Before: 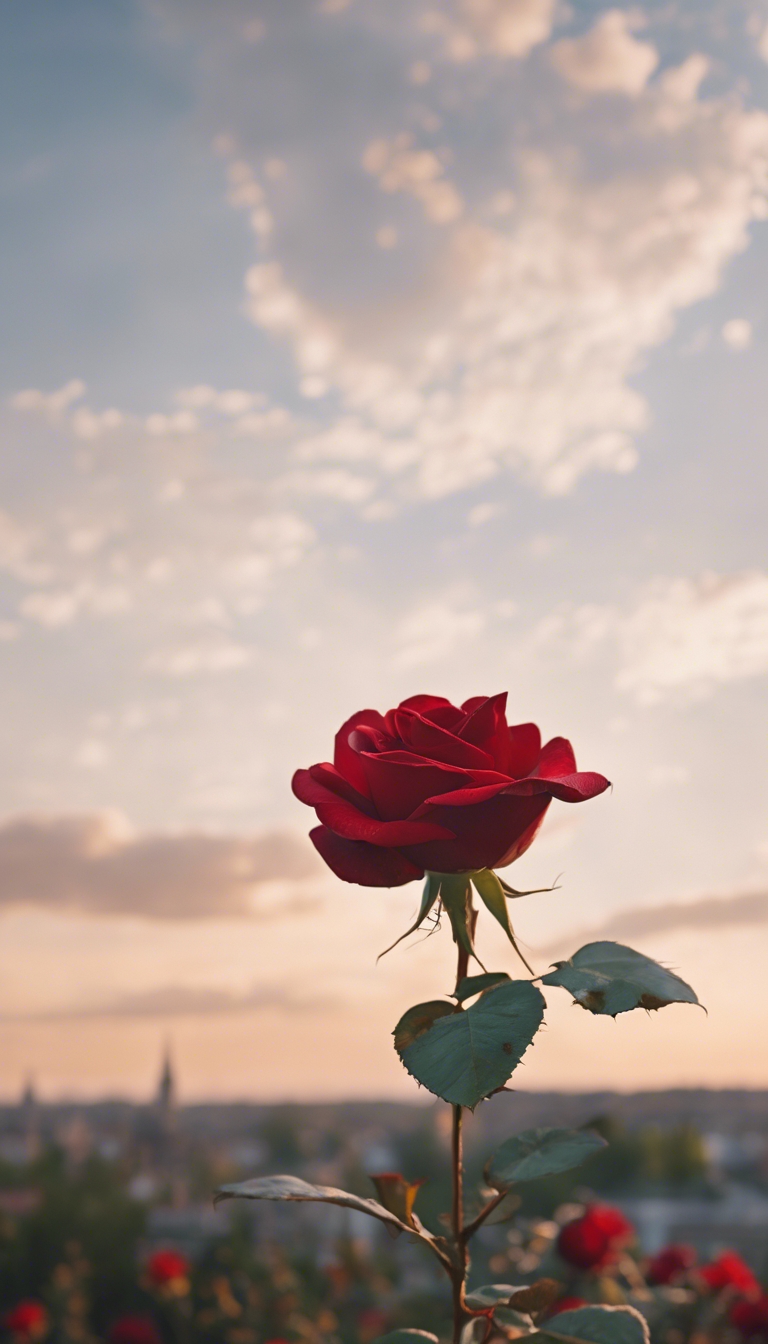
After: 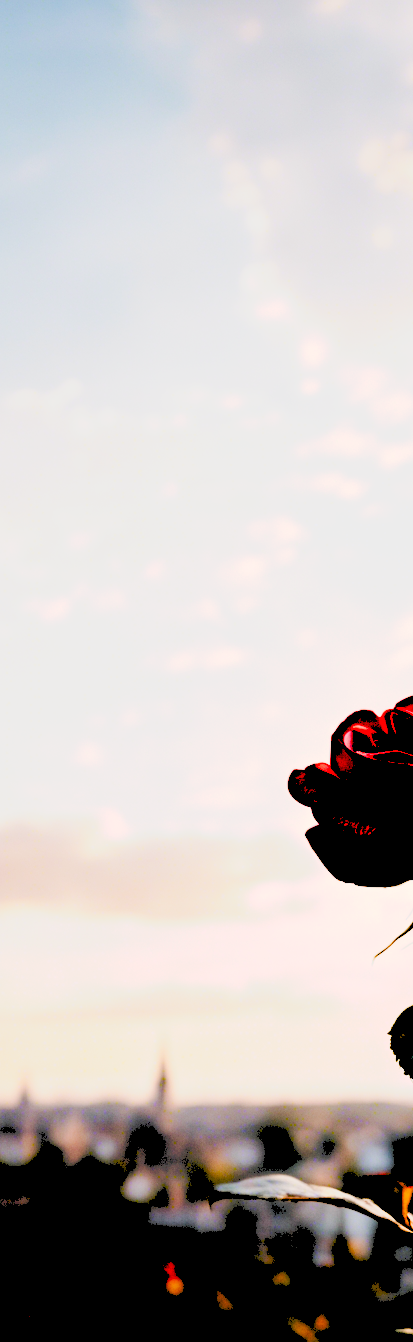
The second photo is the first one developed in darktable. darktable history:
exposure: black level correction 0.056, compensate highlight preservation false
contrast brightness saturation: contrast 0.03, brightness 0.06, saturation 0.13
tone equalizer: on, module defaults
tone curve: curves: ch0 [(0, 0) (0.003, 0.202) (0.011, 0.205) (0.025, 0.222) (0.044, 0.258) (0.069, 0.298) (0.1, 0.321) (0.136, 0.333) (0.177, 0.38) (0.224, 0.439) (0.277, 0.51) (0.335, 0.594) (0.399, 0.675) (0.468, 0.743) (0.543, 0.805) (0.623, 0.861) (0.709, 0.905) (0.801, 0.931) (0.898, 0.941) (1, 1)], preserve colors none
rgb levels: levels [[0.013, 0.434, 0.89], [0, 0.5, 1], [0, 0.5, 1]]
crop: left 0.587%, right 45.588%, bottom 0.086%
